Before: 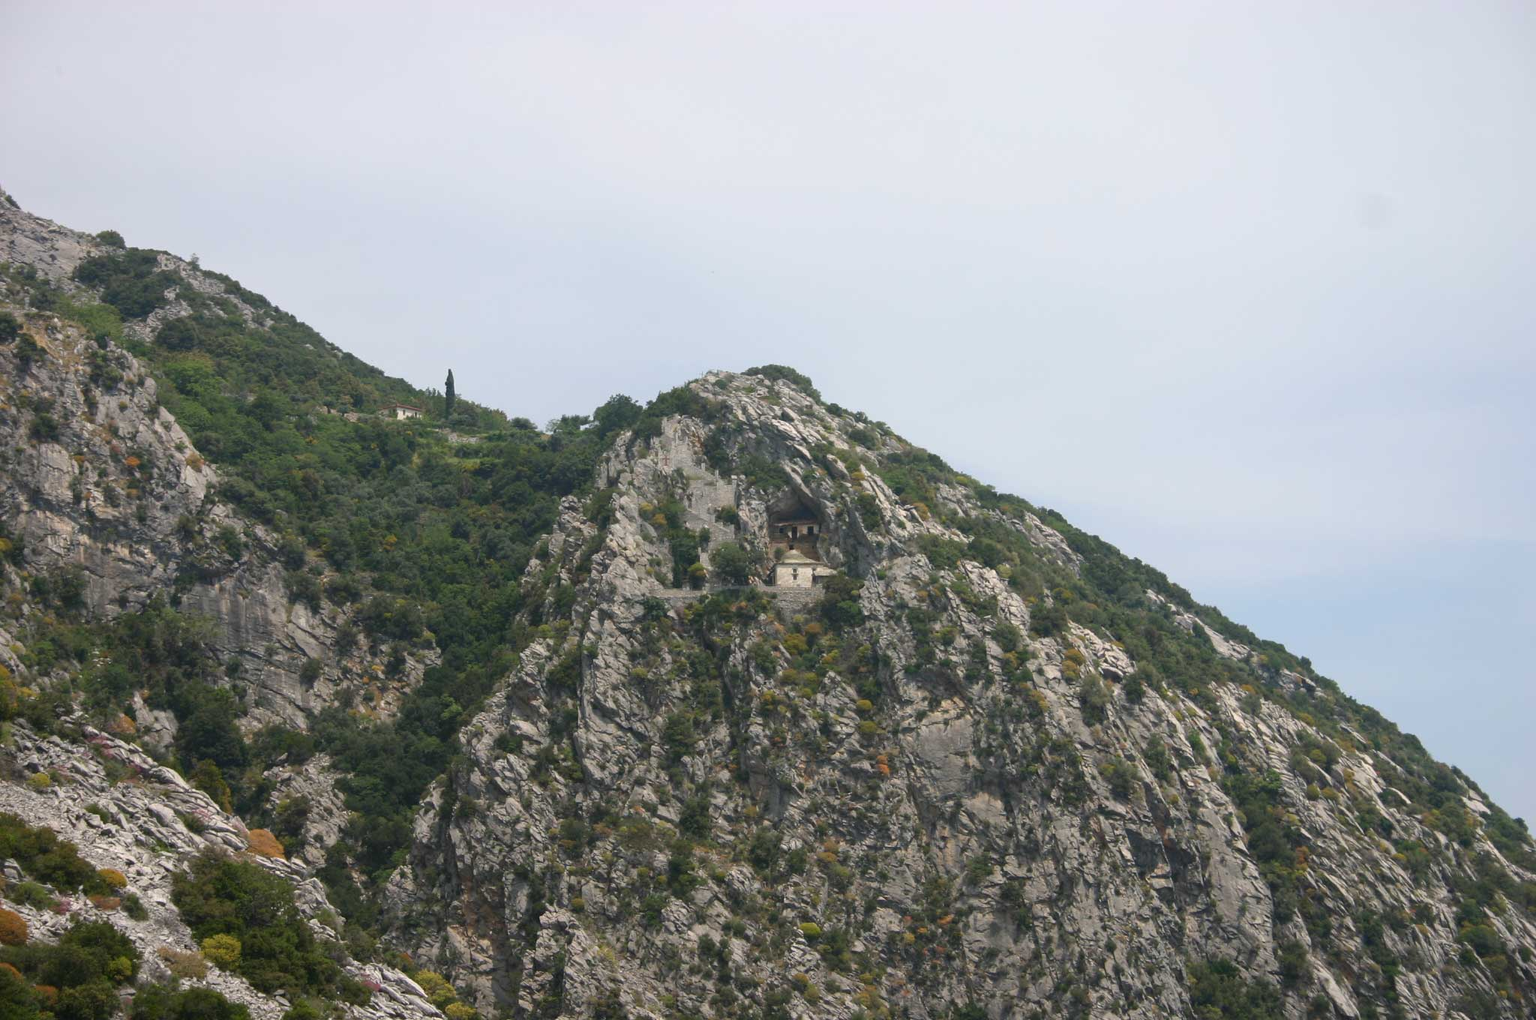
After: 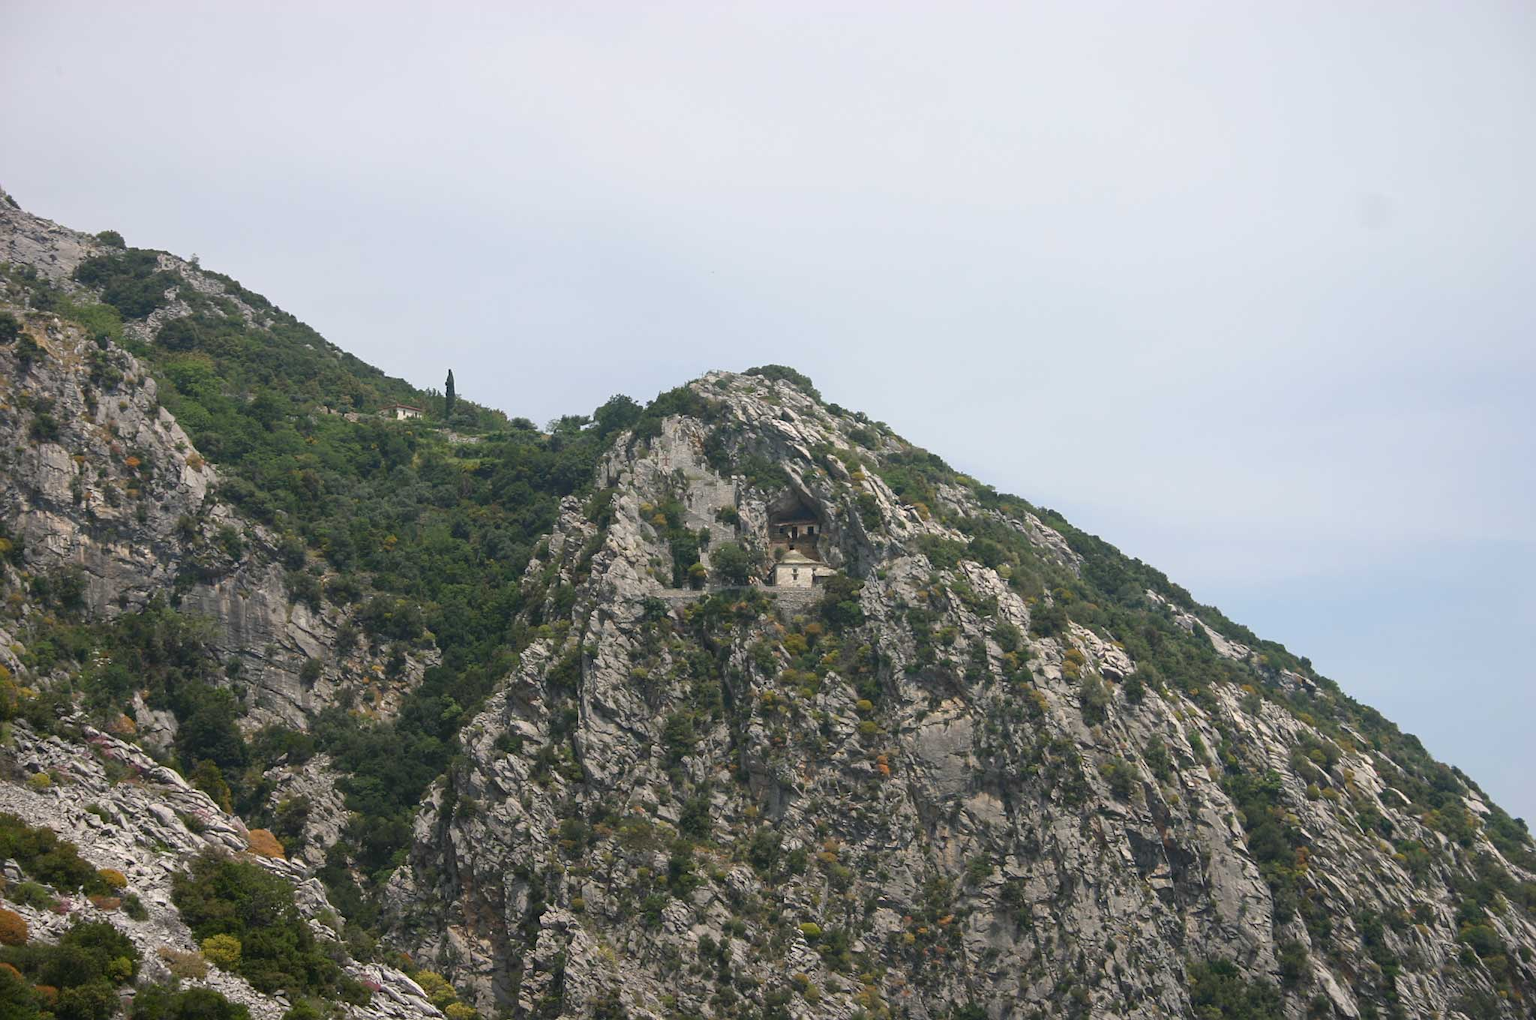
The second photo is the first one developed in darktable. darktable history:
sharpen: amount 0.217
